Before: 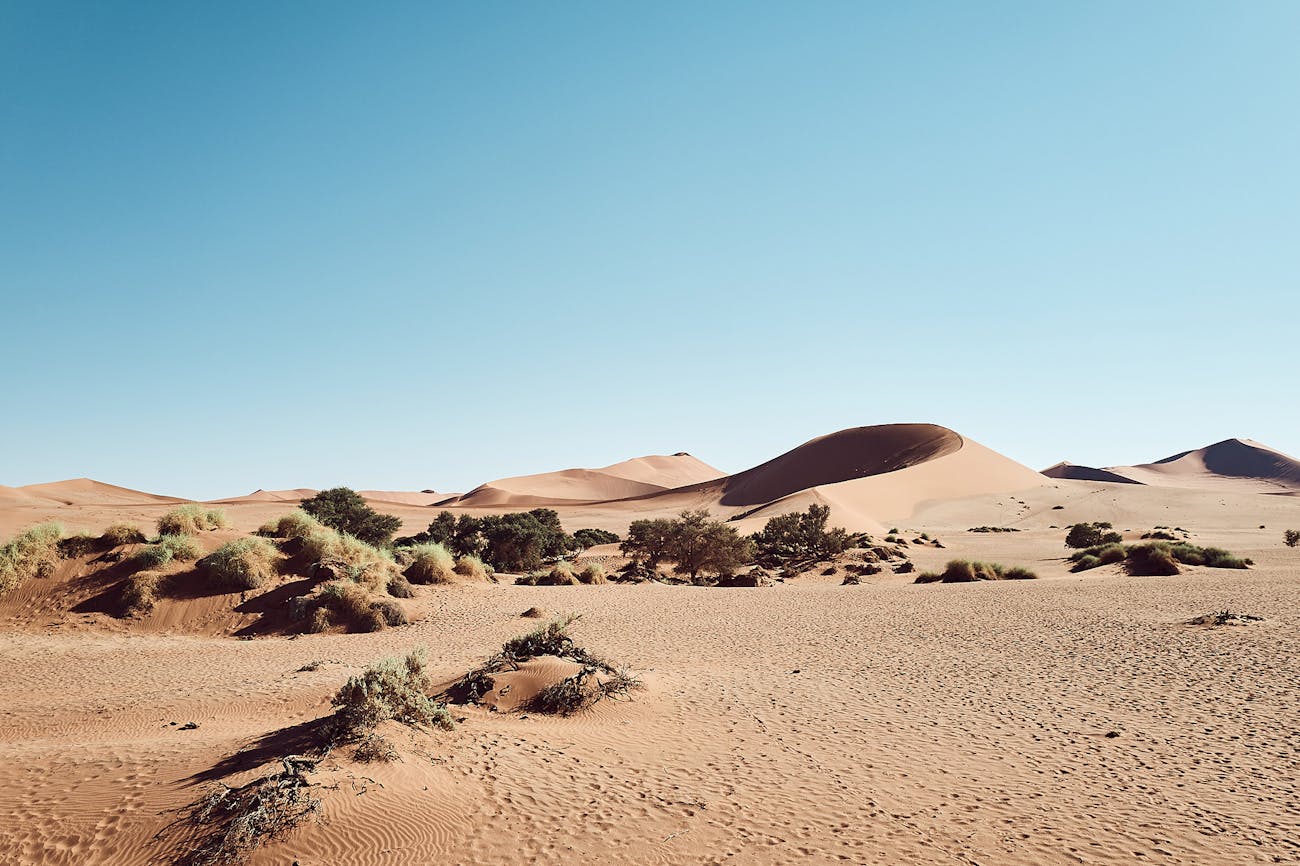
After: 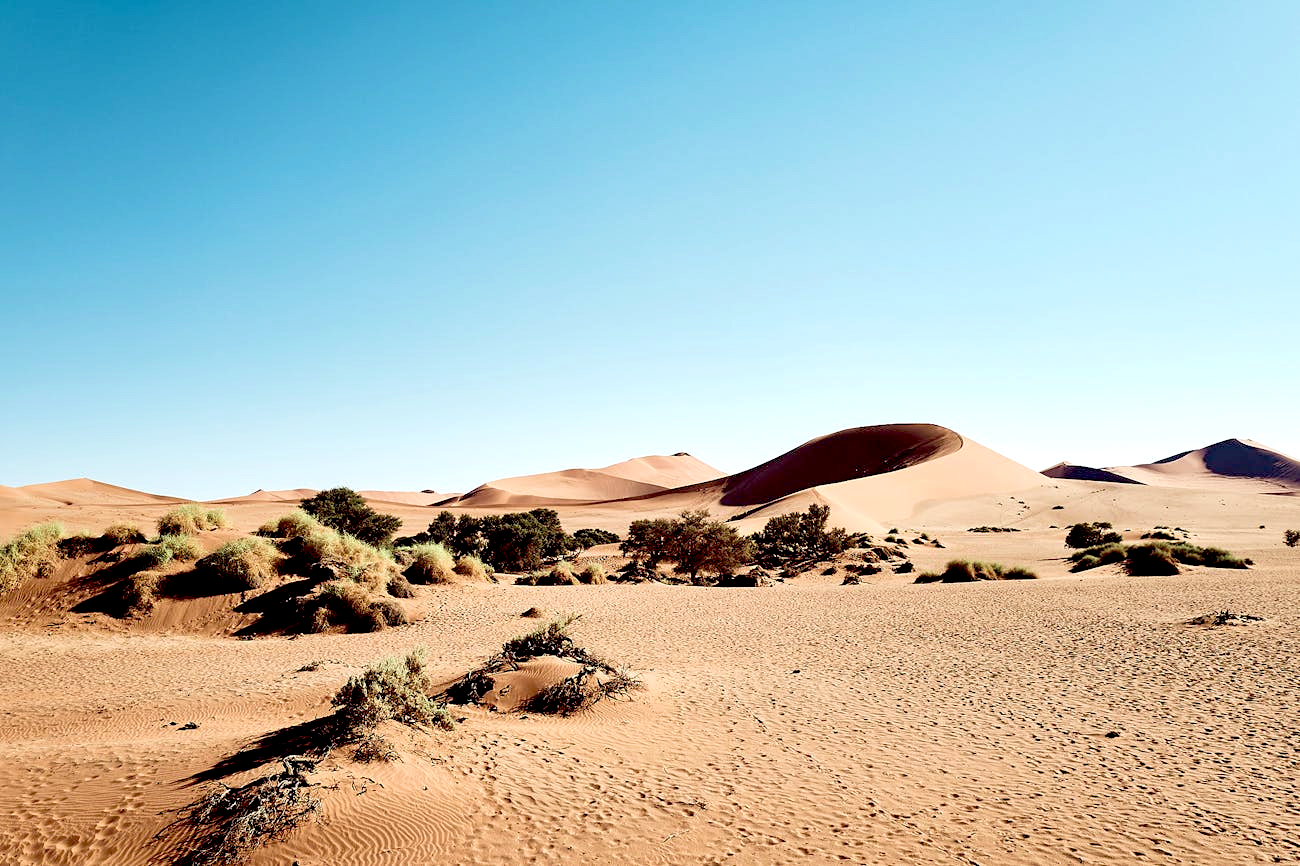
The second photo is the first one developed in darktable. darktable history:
exposure: black level correction 0.031, exposure 0.304 EV, compensate highlight preservation false
velvia: on, module defaults
